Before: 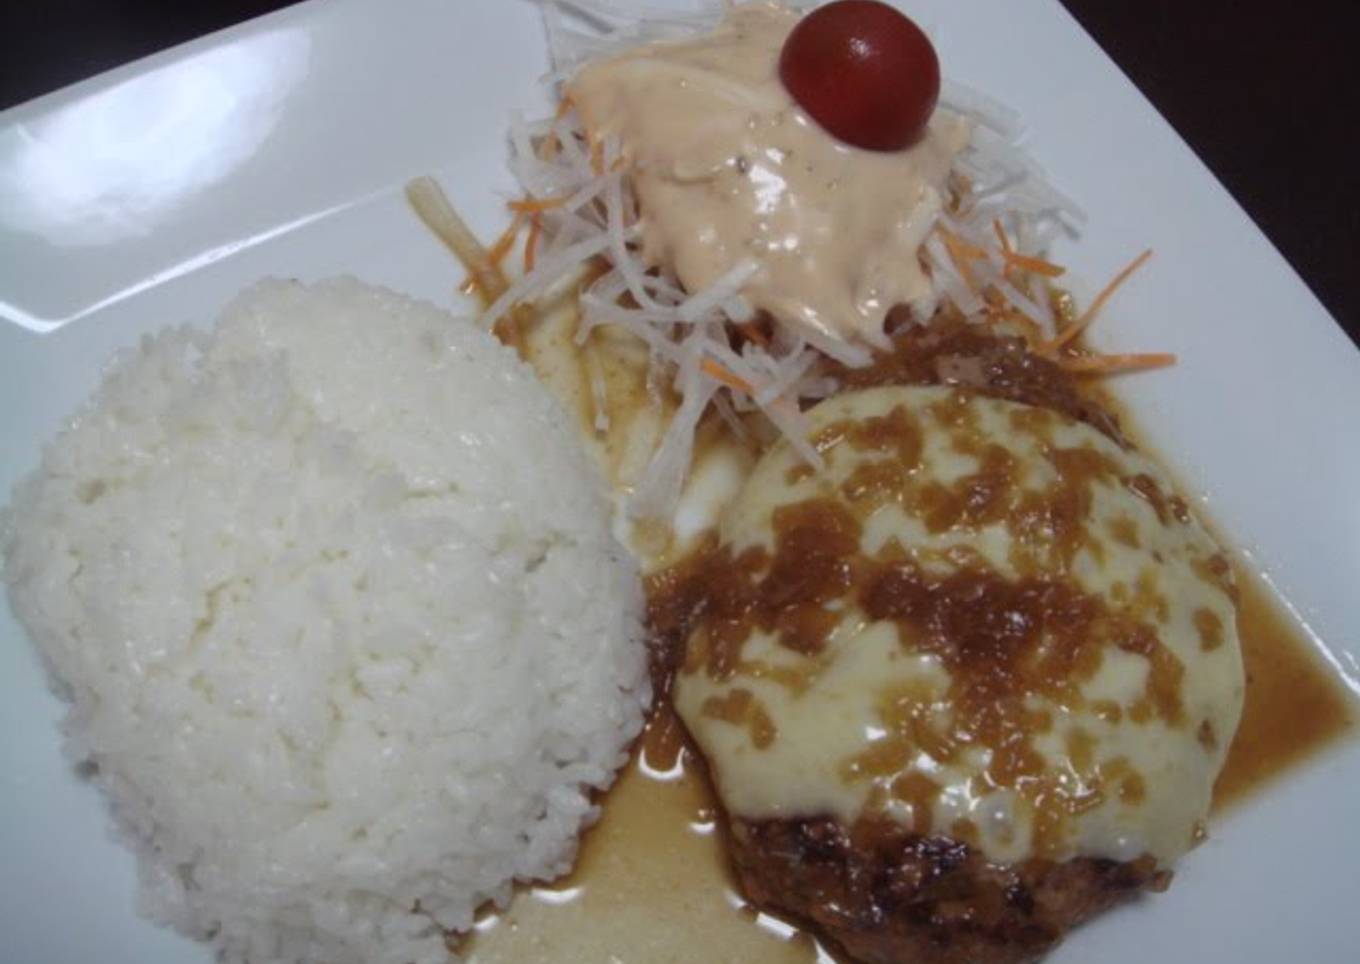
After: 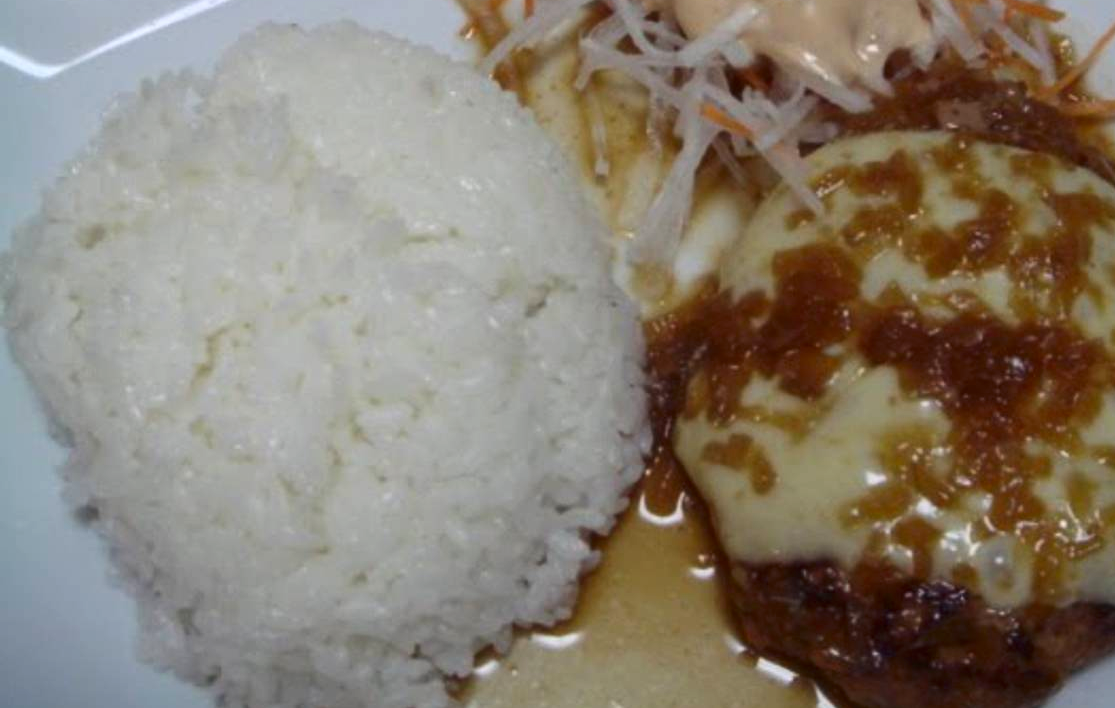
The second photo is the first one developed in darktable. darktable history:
tone equalizer: on, module defaults
contrast brightness saturation: contrast 0.13, brightness -0.05, saturation 0.16
crop: top 26.531%, right 17.959%
